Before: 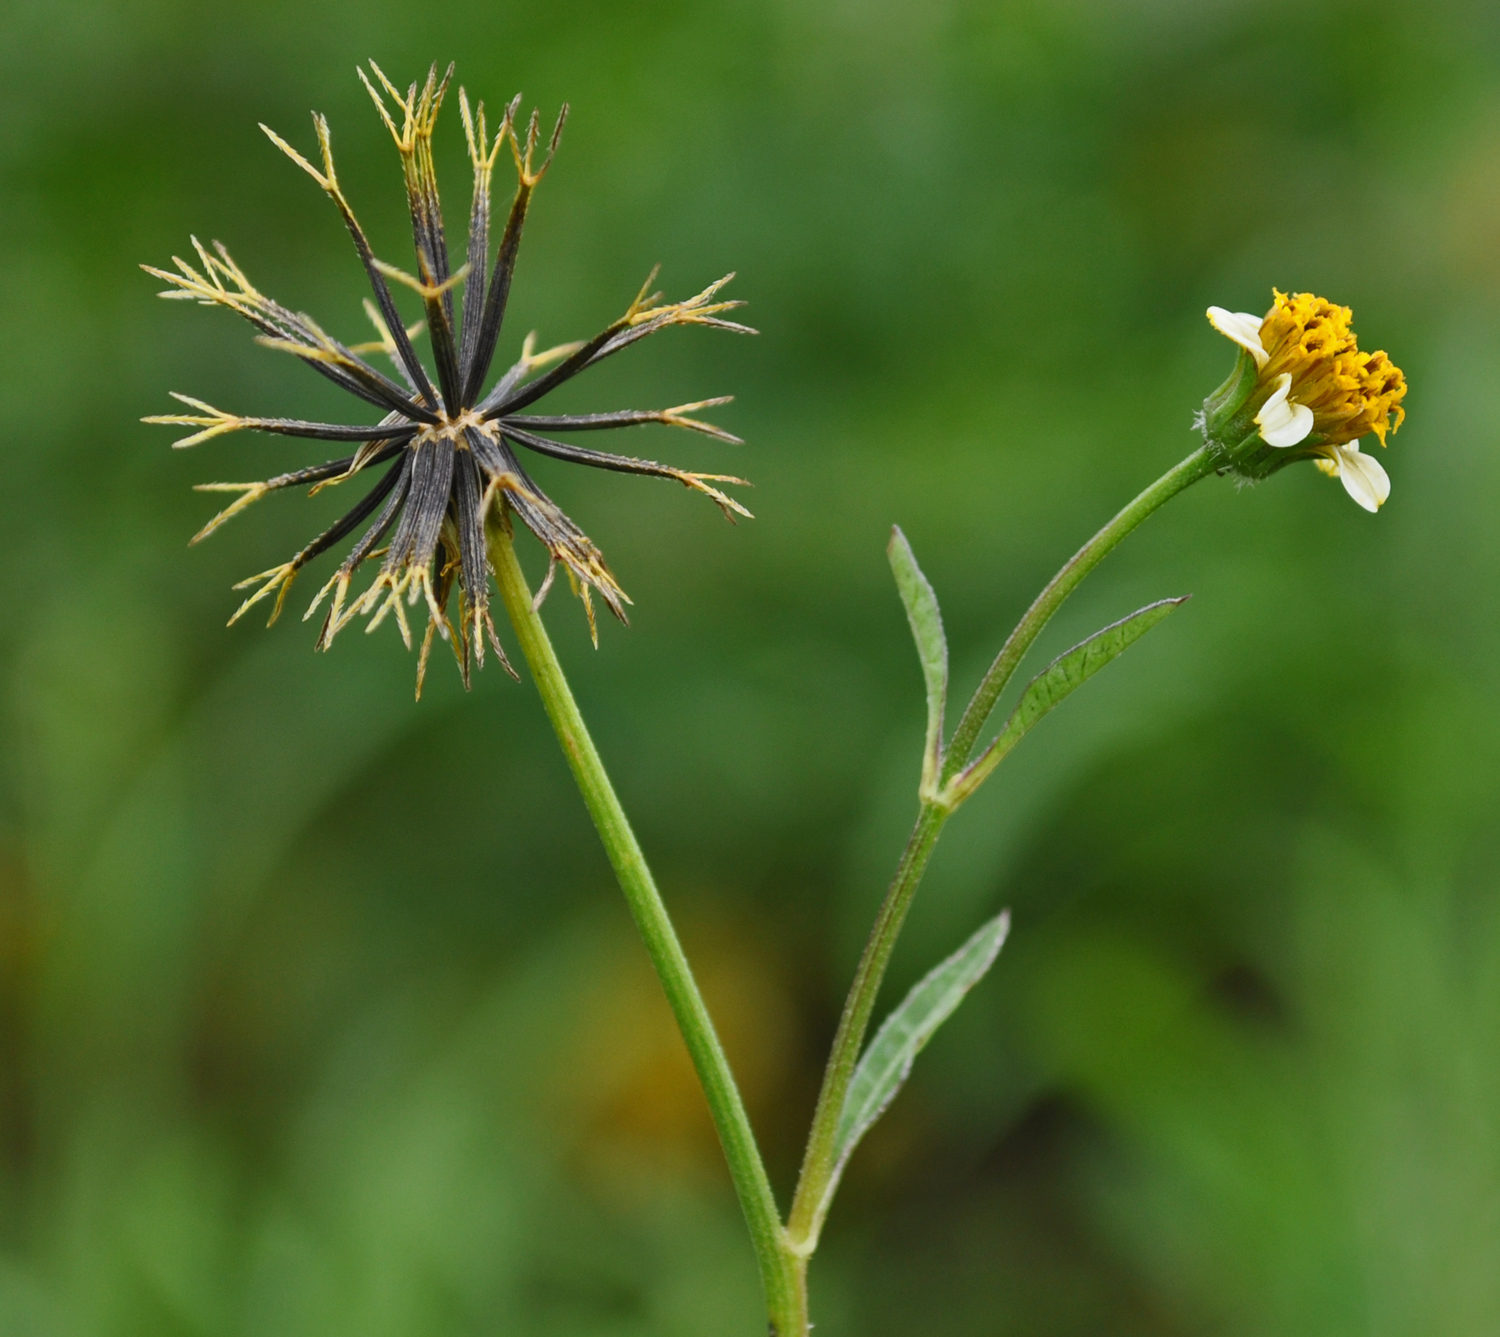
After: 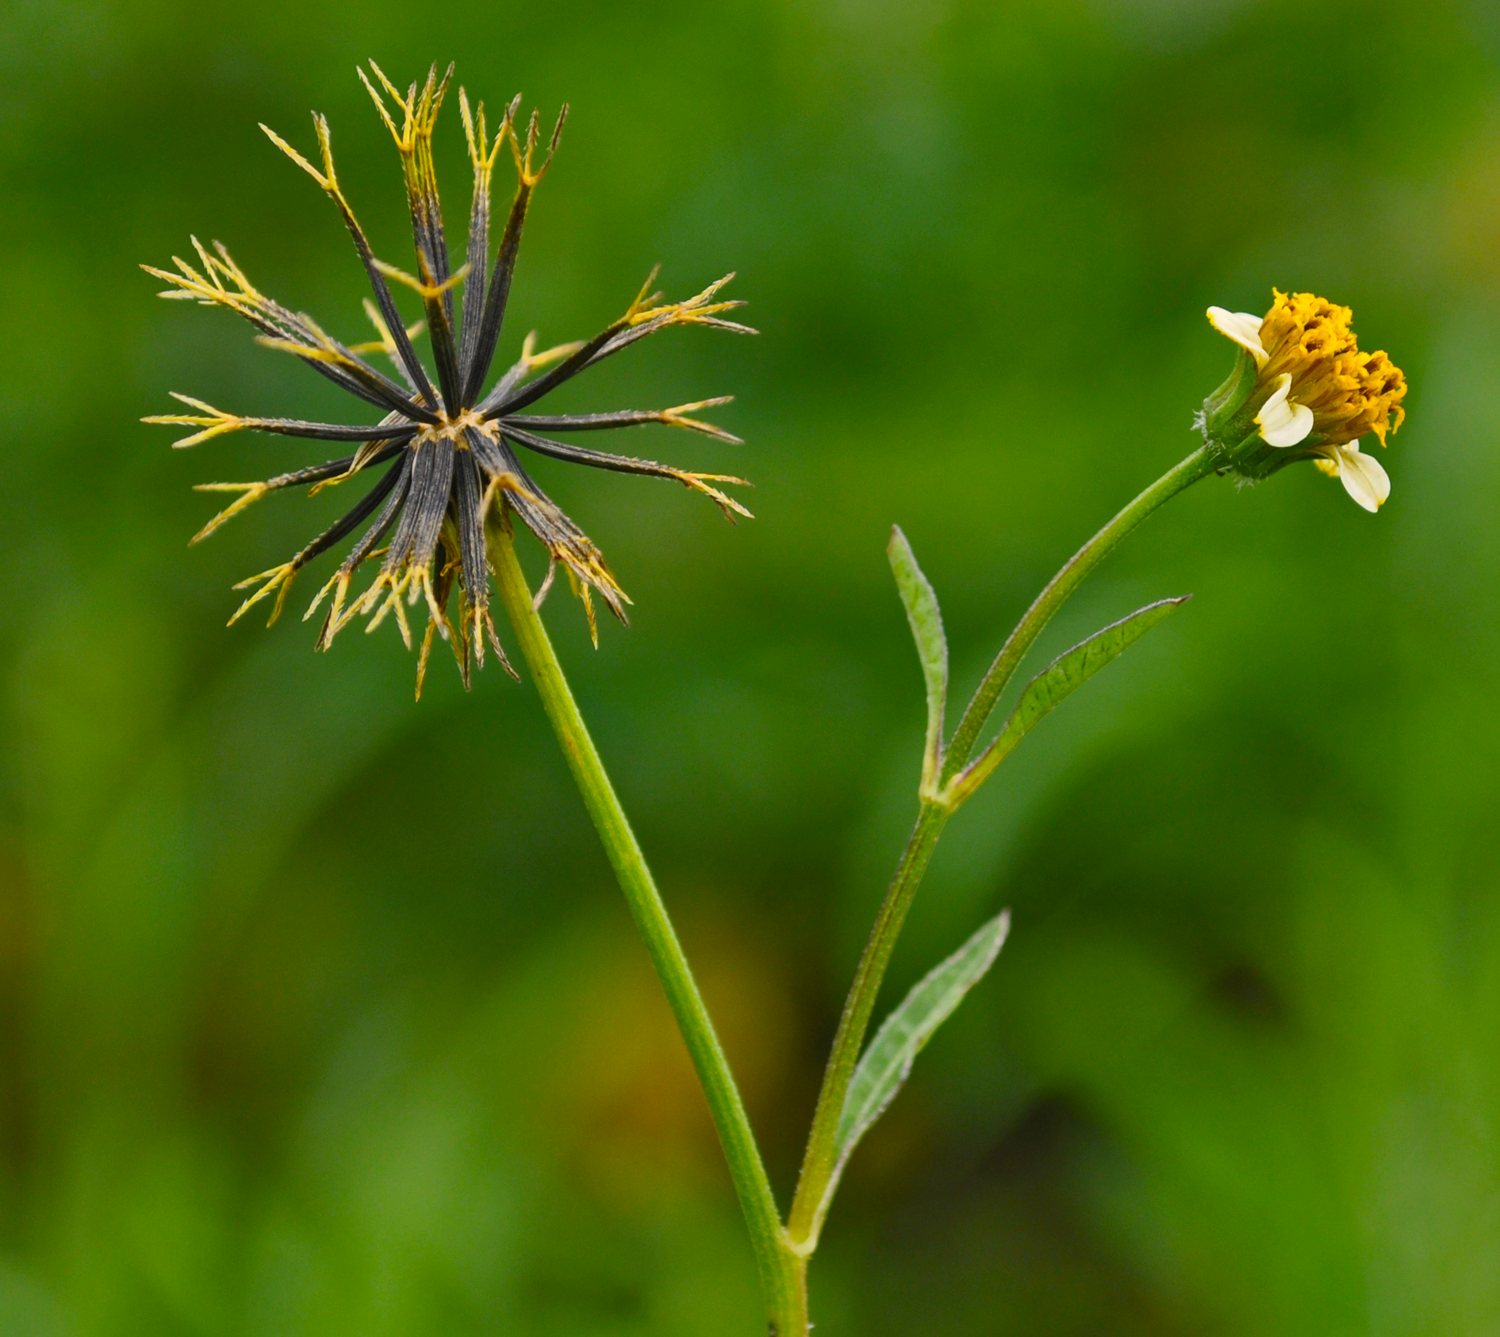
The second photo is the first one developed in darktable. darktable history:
color balance rgb: shadows lift › chroma 0.811%, shadows lift › hue 112.07°, highlights gain › chroma 3.025%, highlights gain › hue 77.13°, perceptual saturation grading › global saturation 29.724%, global vibrance 3.39%
